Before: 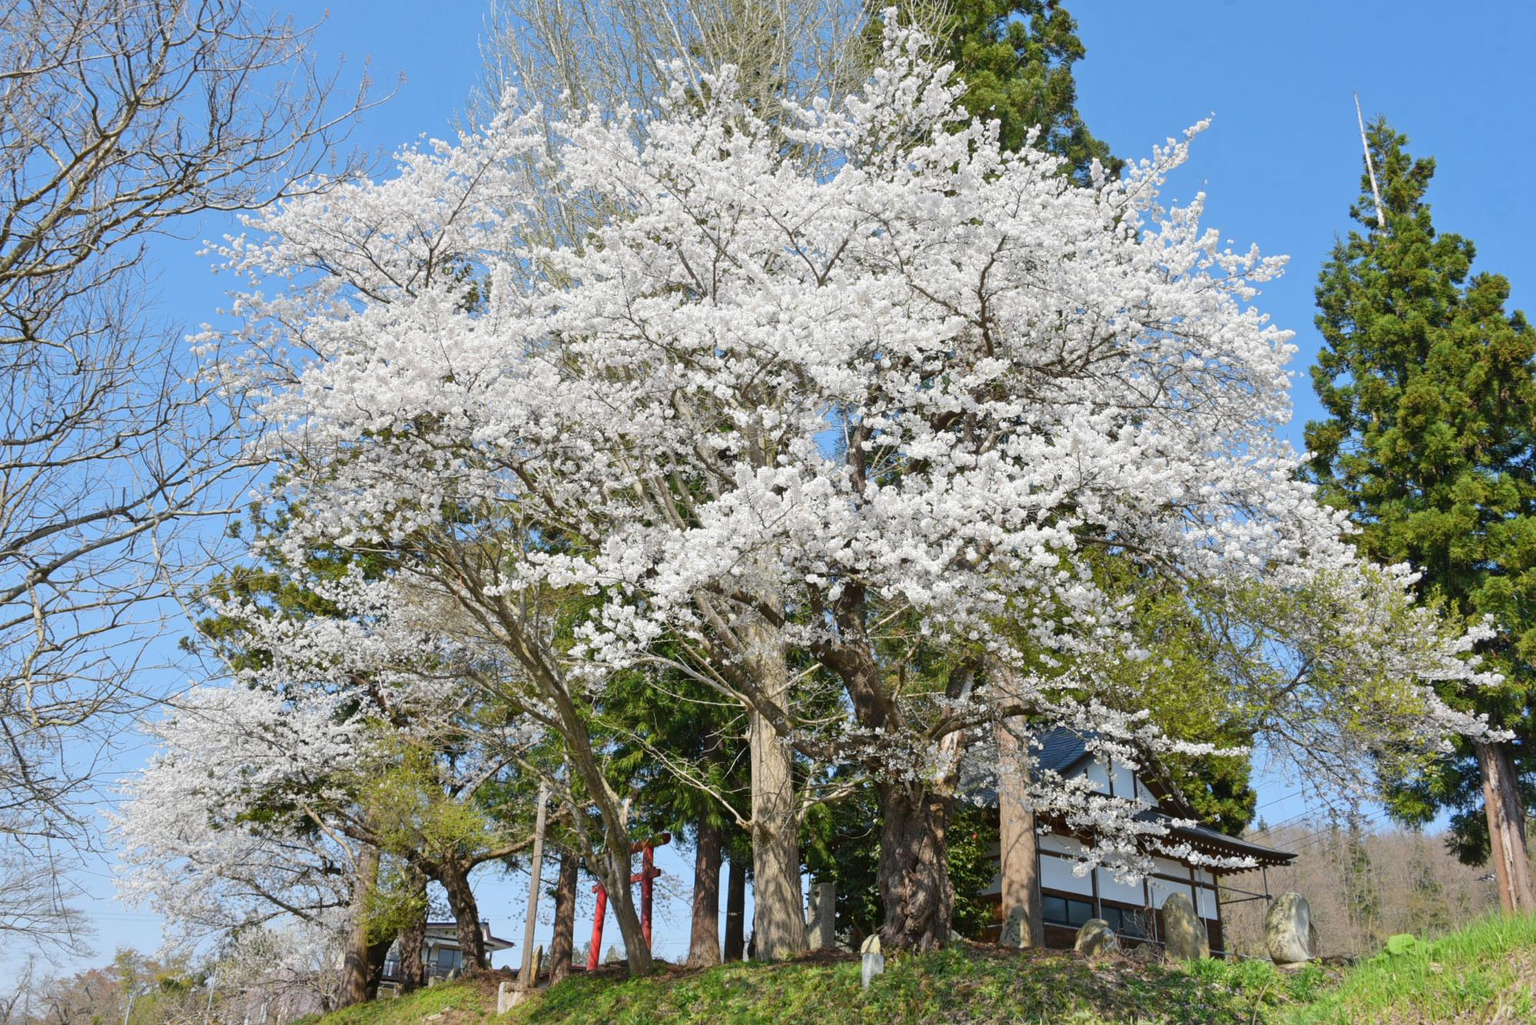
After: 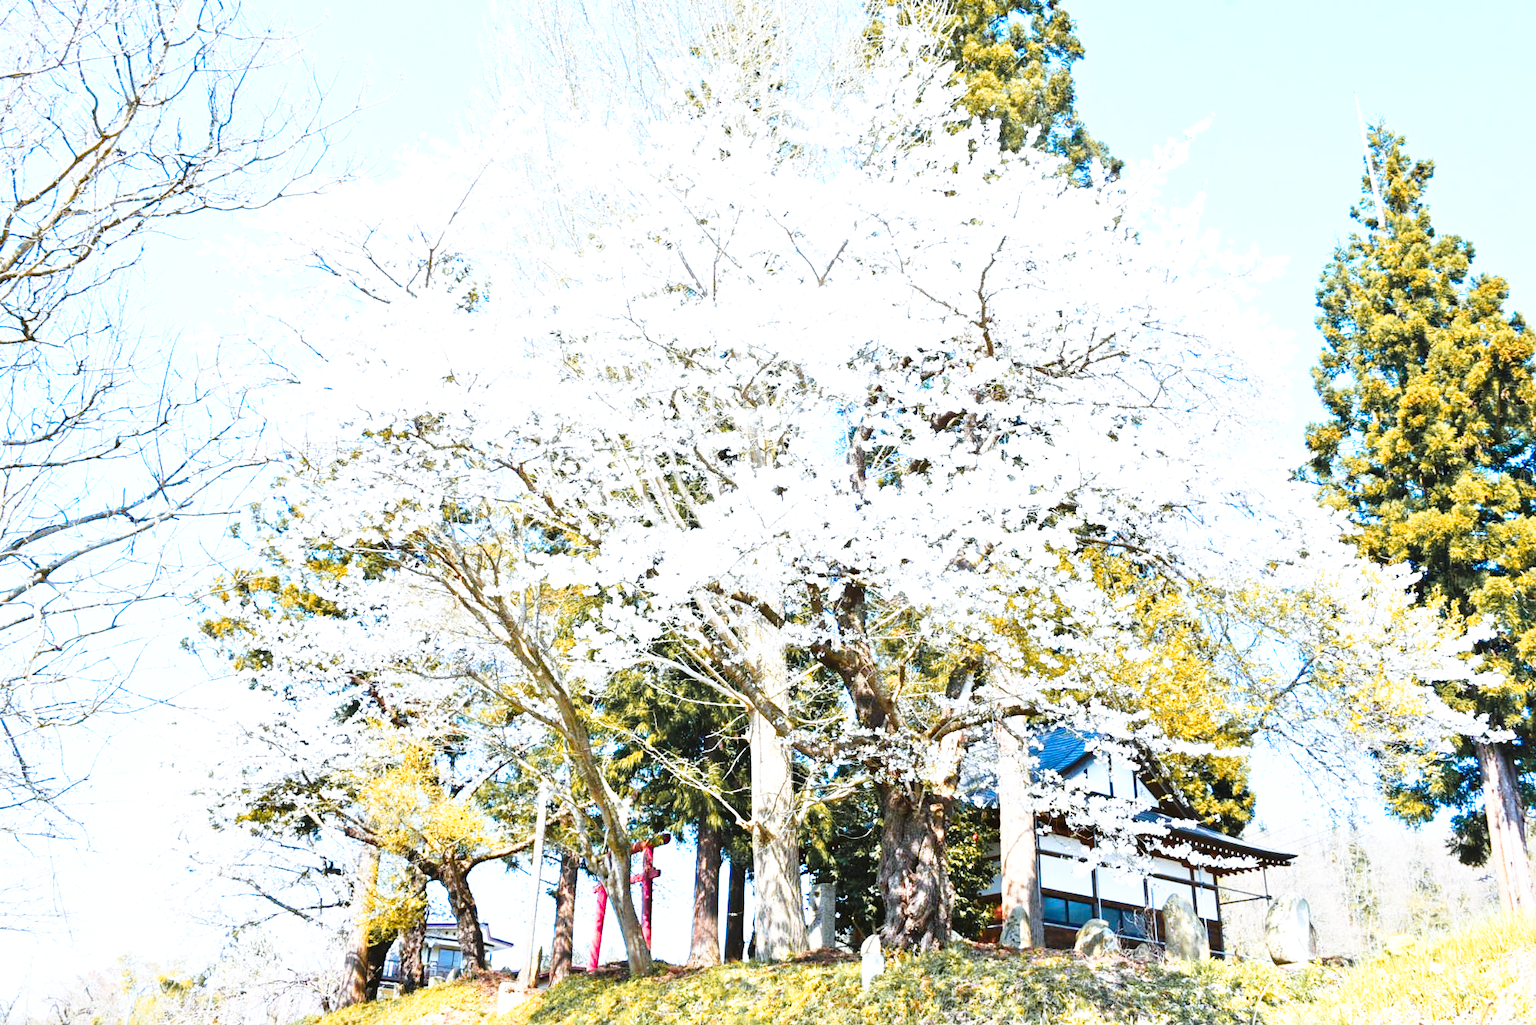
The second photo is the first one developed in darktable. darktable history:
base curve: curves: ch0 [(0, 0) (0.026, 0.03) (0.109, 0.232) (0.351, 0.748) (0.669, 0.968) (1, 1)], preserve colors none
white balance: red 0.931, blue 1.11
color zones: curves: ch1 [(0.263, 0.53) (0.376, 0.287) (0.487, 0.512) (0.748, 0.547) (1, 0.513)]; ch2 [(0.262, 0.45) (0.751, 0.477)], mix 31.98%
color balance: contrast 10%
exposure: exposure 1 EV, compensate highlight preservation false
